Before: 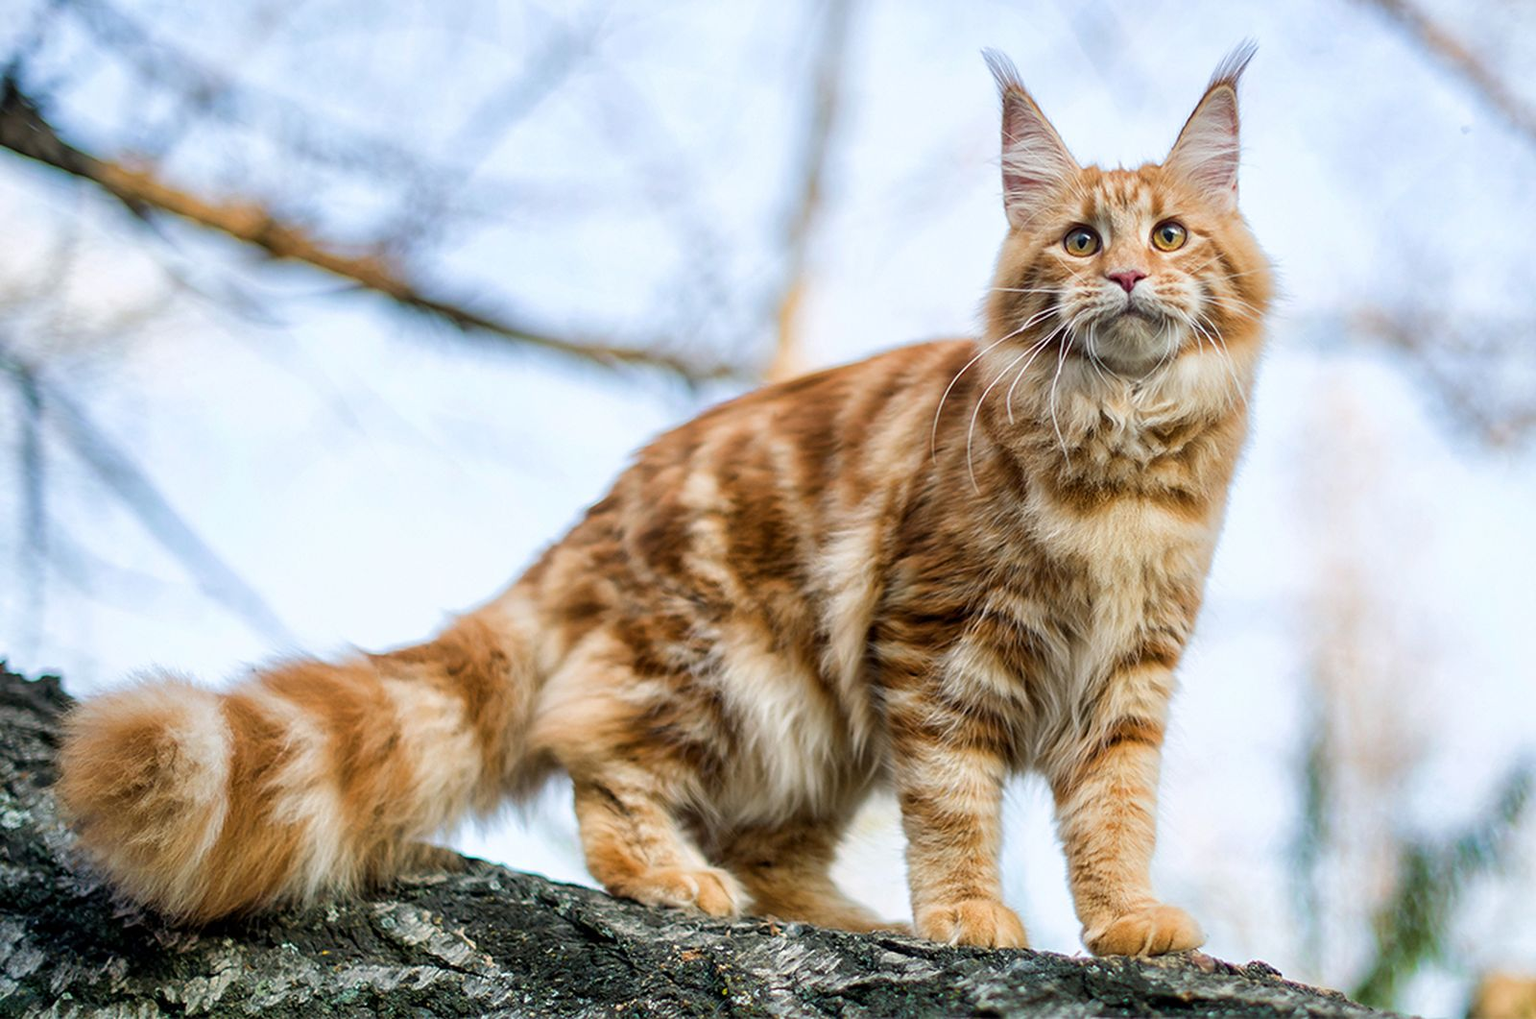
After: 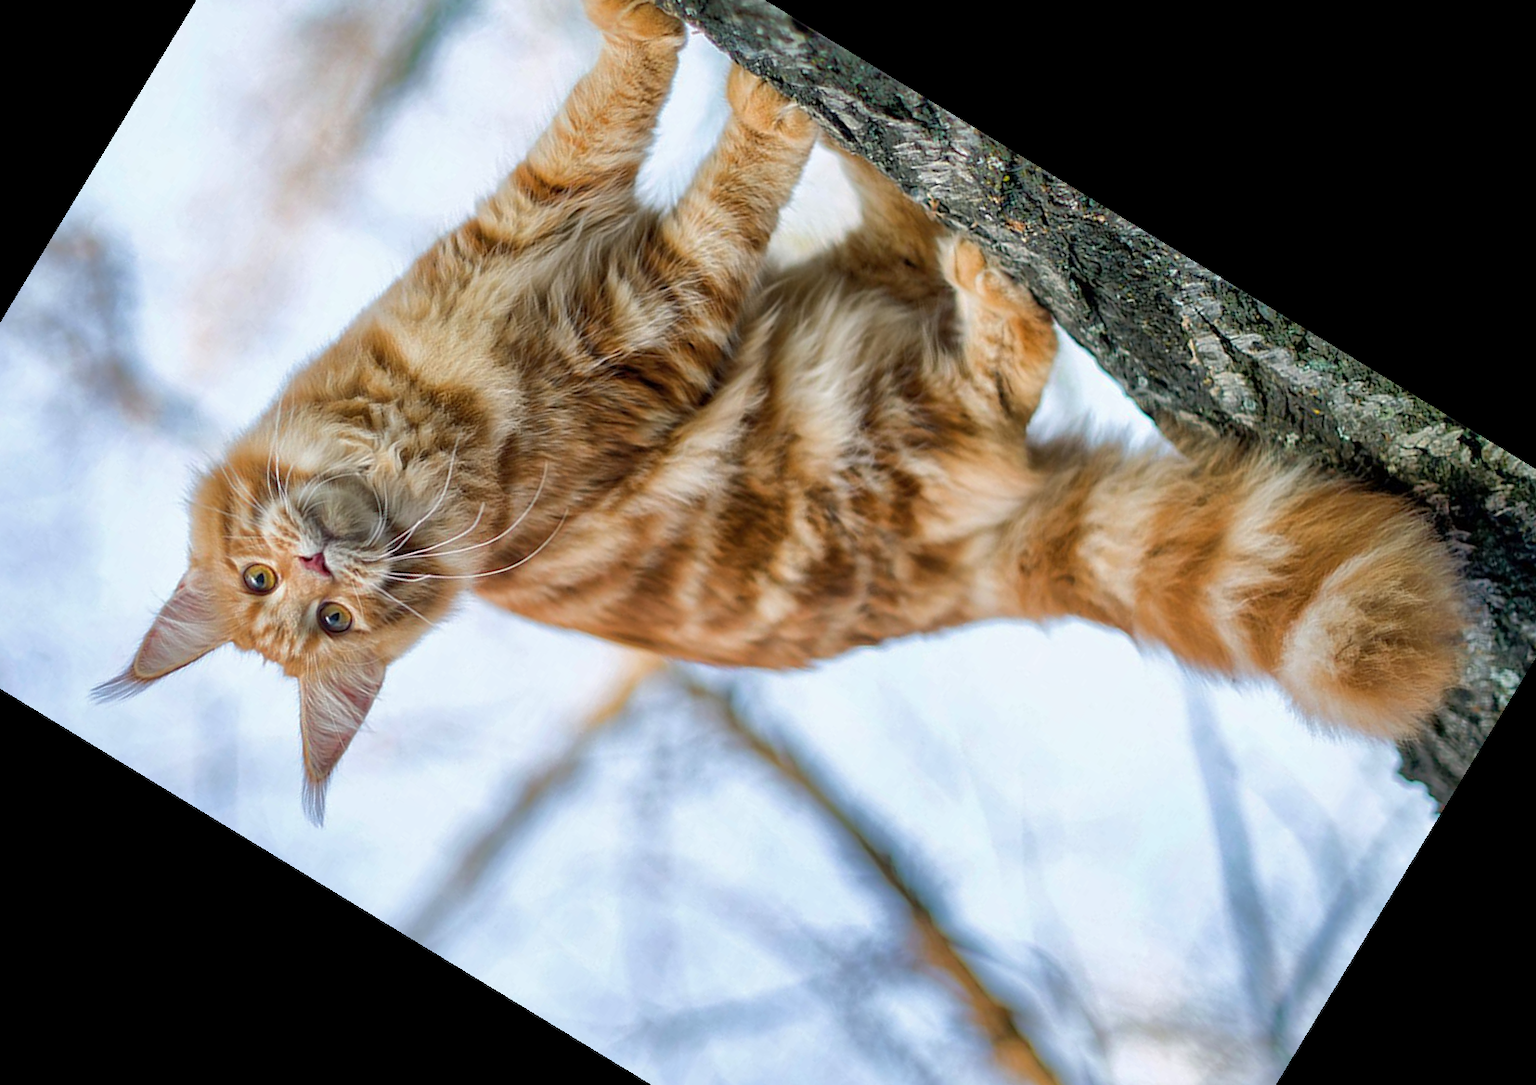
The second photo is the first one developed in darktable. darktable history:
shadows and highlights: on, module defaults
crop and rotate: angle 148.68°, left 9.111%, top 15.603%, right 4.588%, bottom 17.041%
